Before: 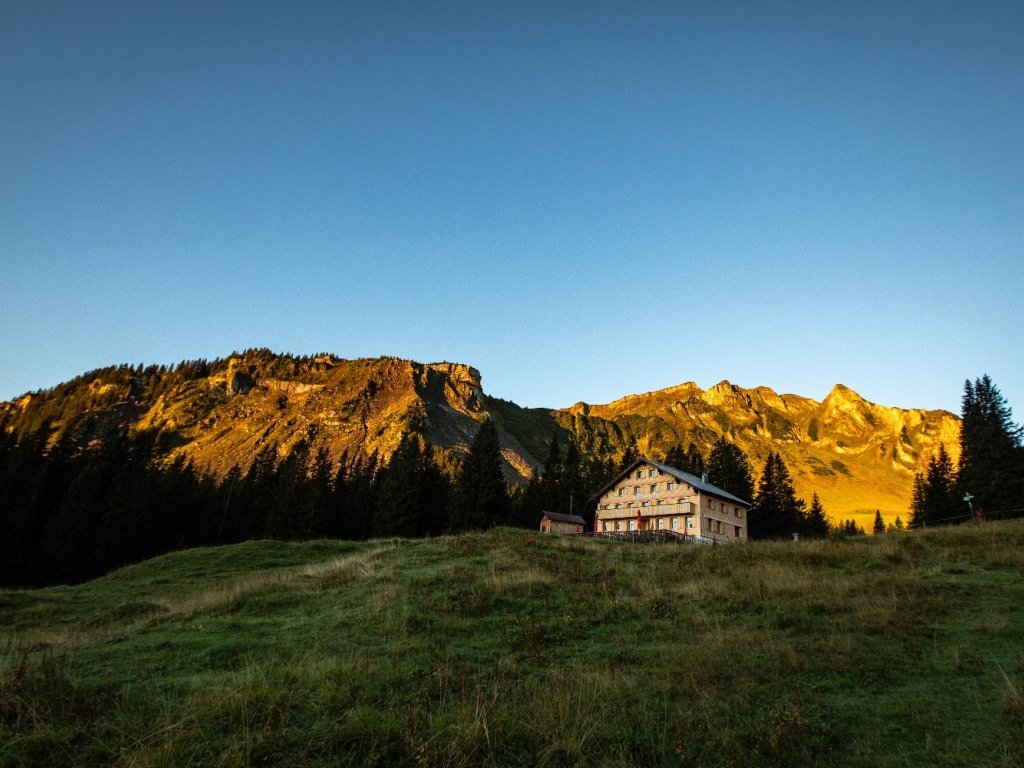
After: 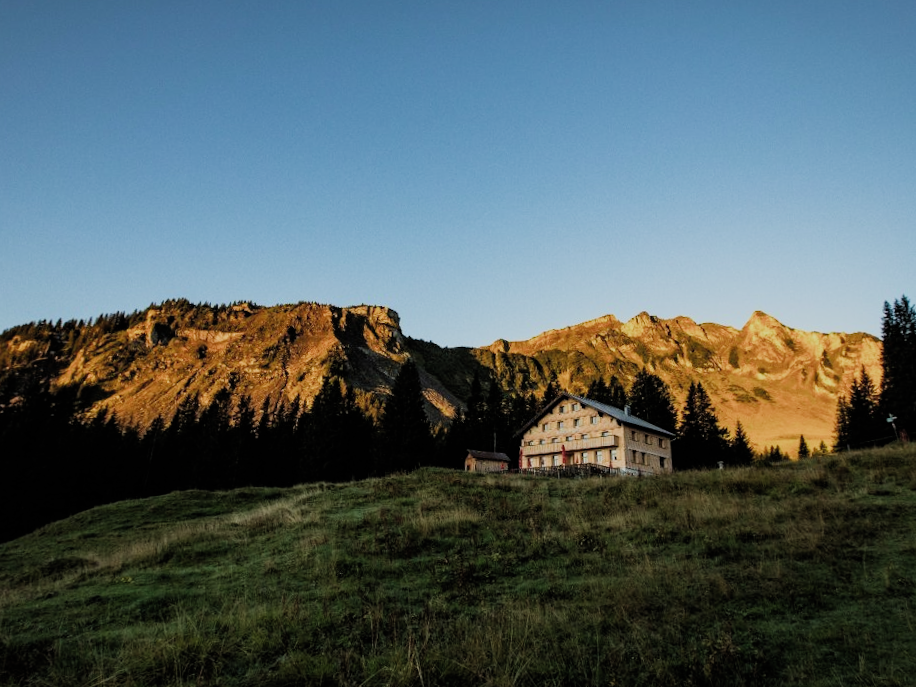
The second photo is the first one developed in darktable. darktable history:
crop and rotate: angle 2.34°, left 5.705%, top 5.672%
filmic rgb: black relative exposure -7.65 EV, white relative exposure 4.56 EV, hardness 3.61, color science v4 (2020)
